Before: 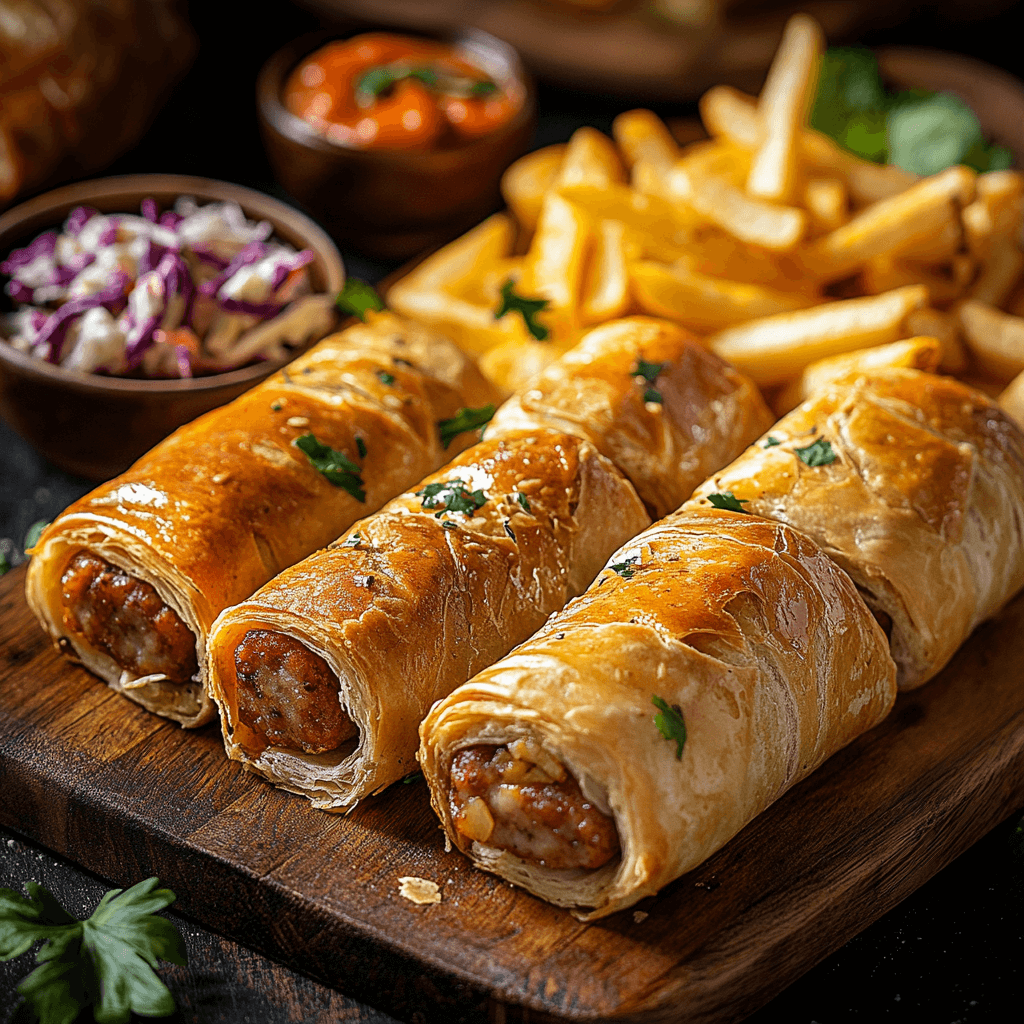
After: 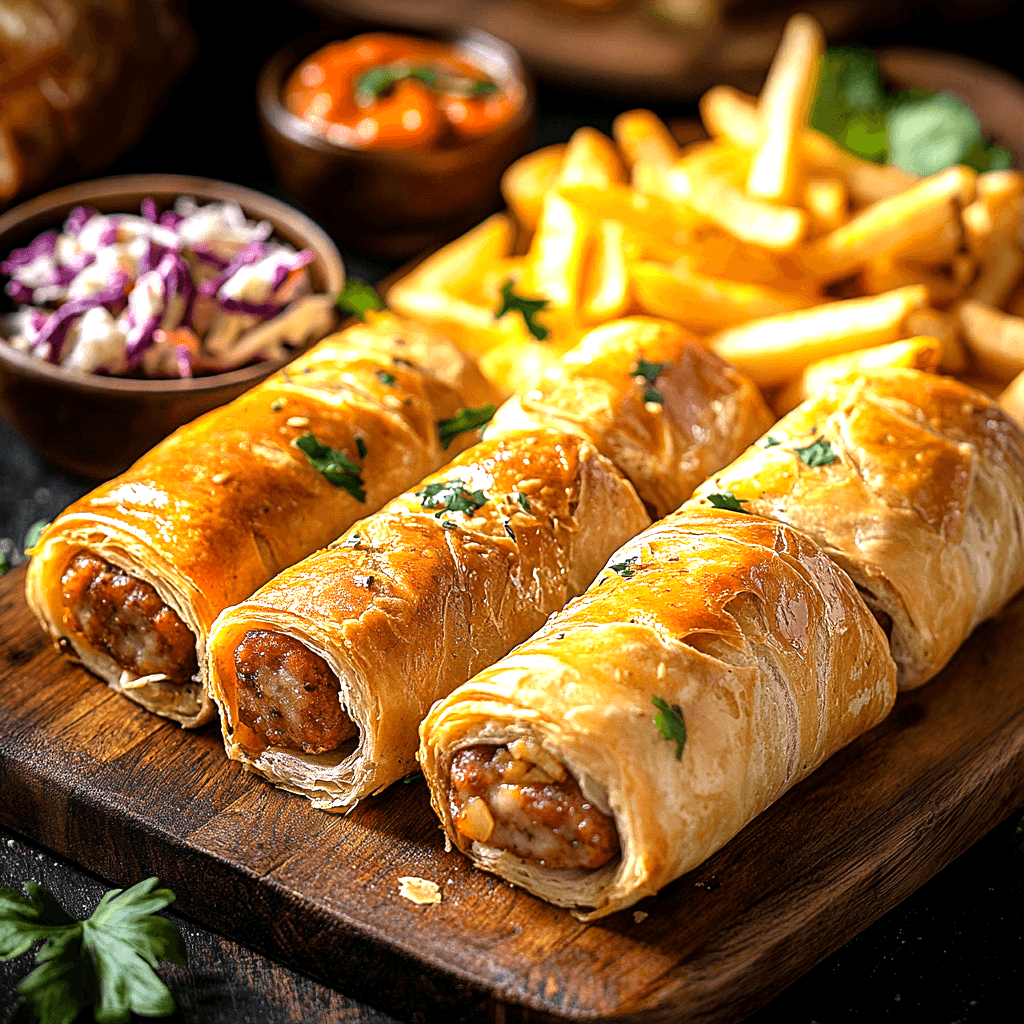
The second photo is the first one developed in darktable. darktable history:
tone equalizer: -8 EV -0.448 EV, -7 EV -0.411 EV, -6 EV -0.354 EV, -5 EV -0.215 EV, -3 EV 0.248 EV, -2 EV 0.338 EV, -1 EV 0.392 EV, +0 EV 0.407 EV
exposure: black level correction 0.001, exposure 0.499 EV, compensate exposure bias true, compensate highlight preservation false
